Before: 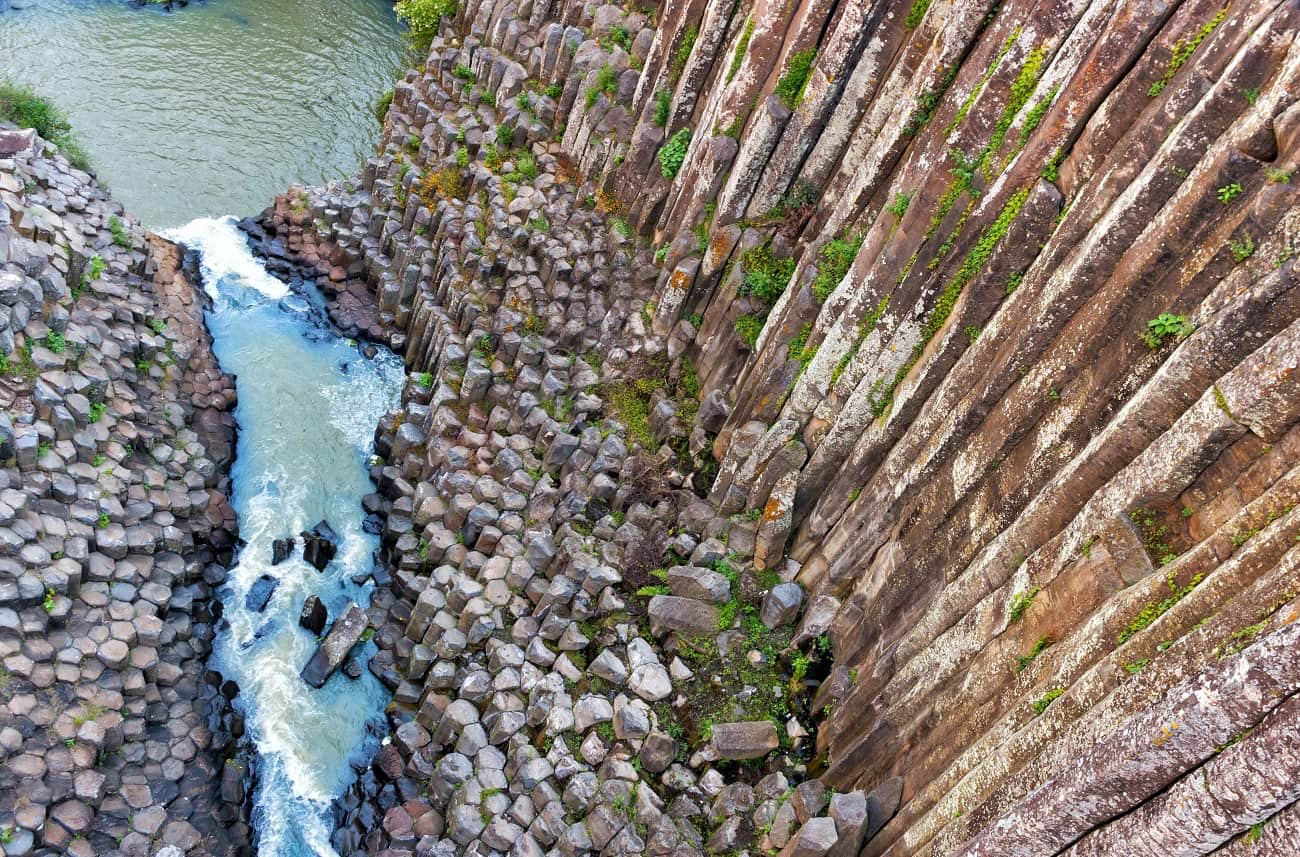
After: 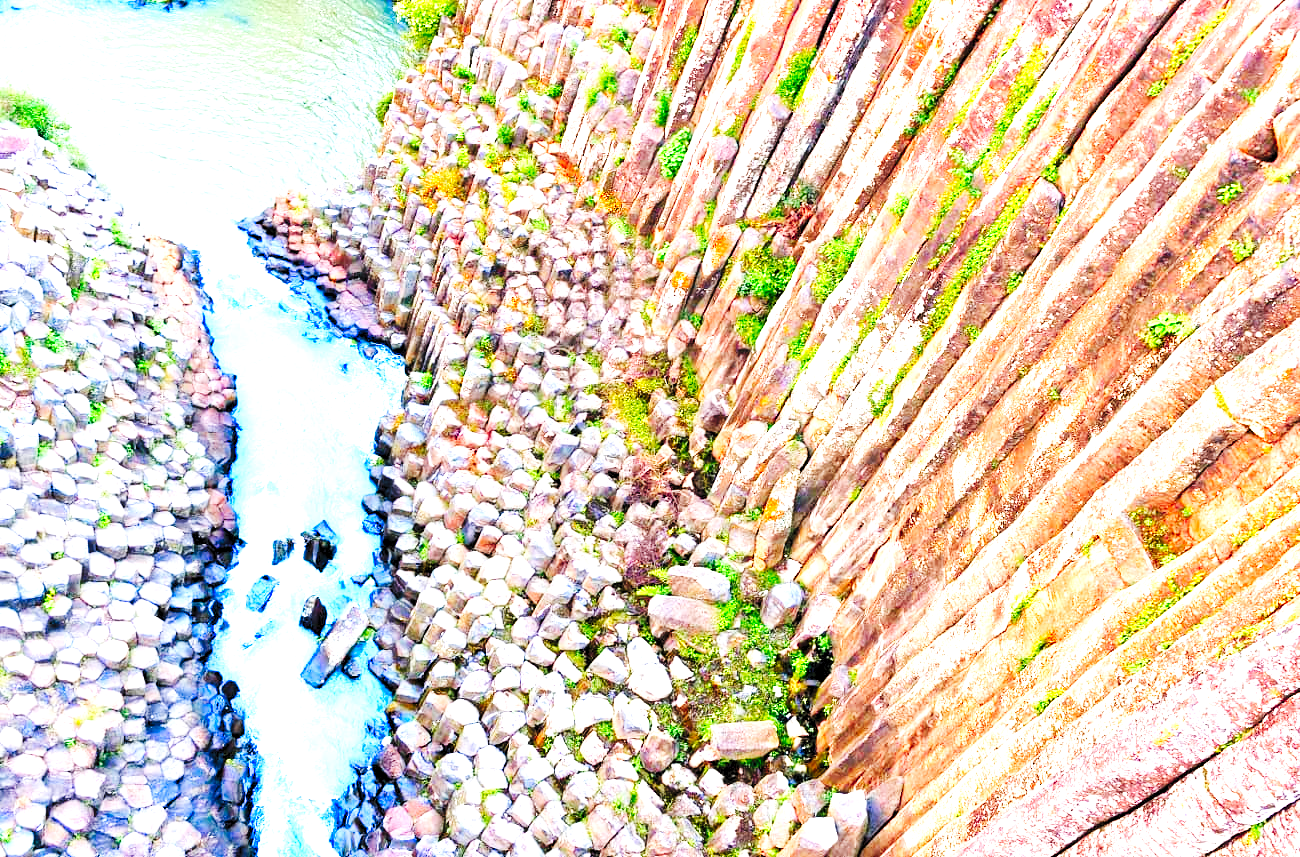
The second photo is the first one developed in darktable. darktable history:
base curve: curves: ch0 [(0, 0) (0, 0) (0.002, 0.001) (0.008, 0.003) (0.019, 0.011) (0.037, 0.037) (0.064, 0.11) (0.102, 0.232) (0.152, 0.379) (0.216, 0.524) (0.296, 0.665) (0.394, 0.789) (0.512, 0.881) (0.651, 0.945) (0.813, 0.986) (1, 1)], preserve colors none
levels: levels [0.008, 0.318, 0.836]
